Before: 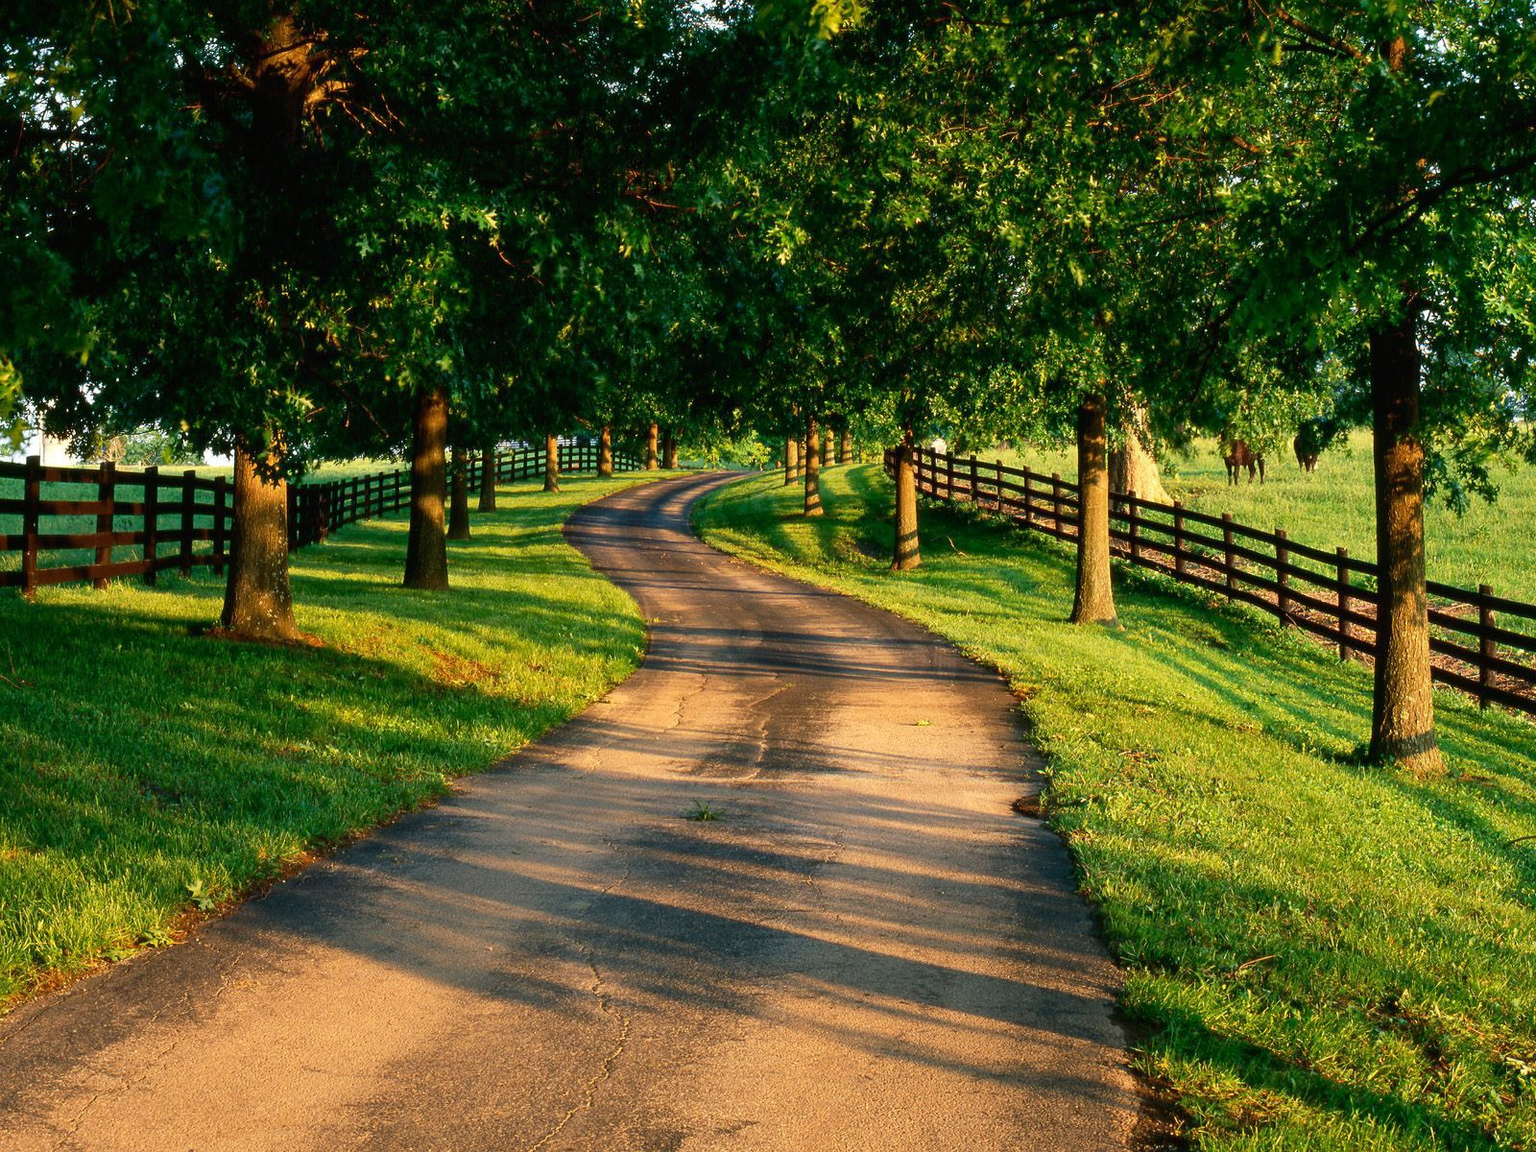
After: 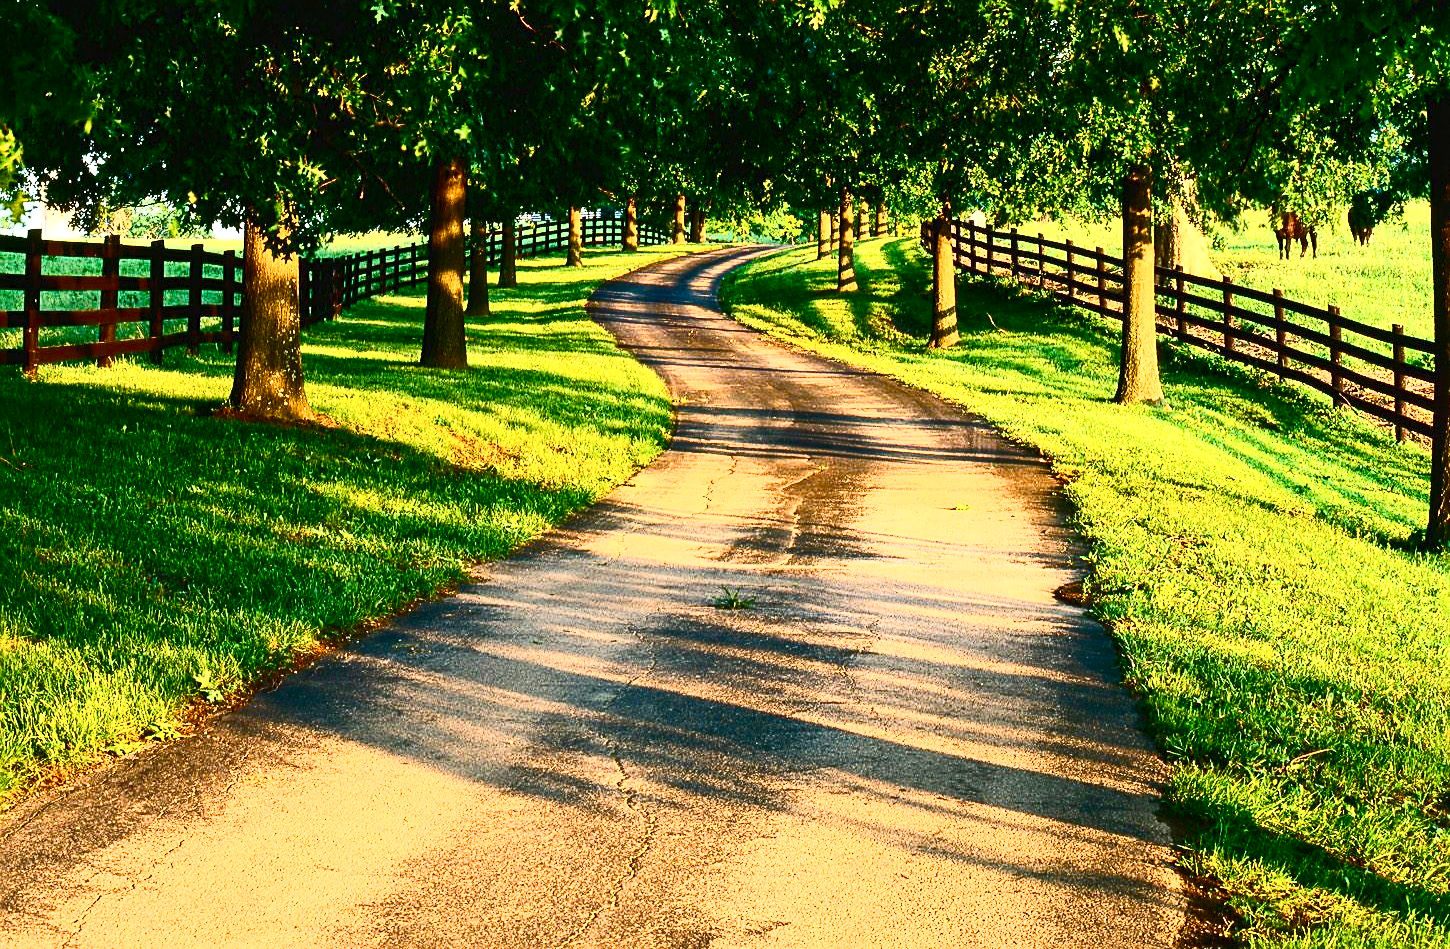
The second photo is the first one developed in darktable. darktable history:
contrast brightness saturation: contrast 0.617, brightness 0.334, saturation 0.142
crop: top 20.553%, right 9.346%, bottom 0.294%
sharpen: on, module defaults
color balance rgb: perceptual saturation grading › global saturation 20%, perceptual saturation grading › highlights -24.911%, perceptual saturation grading › shadows 50.12%
color calibration: illuminant same as pipeline (D50), adaptation XYZ, x 0.346, y 0.357, temperature 5019.5 K
exposure: black level correction 0, exposure 0.301 EV, compensate highlight preservation false
